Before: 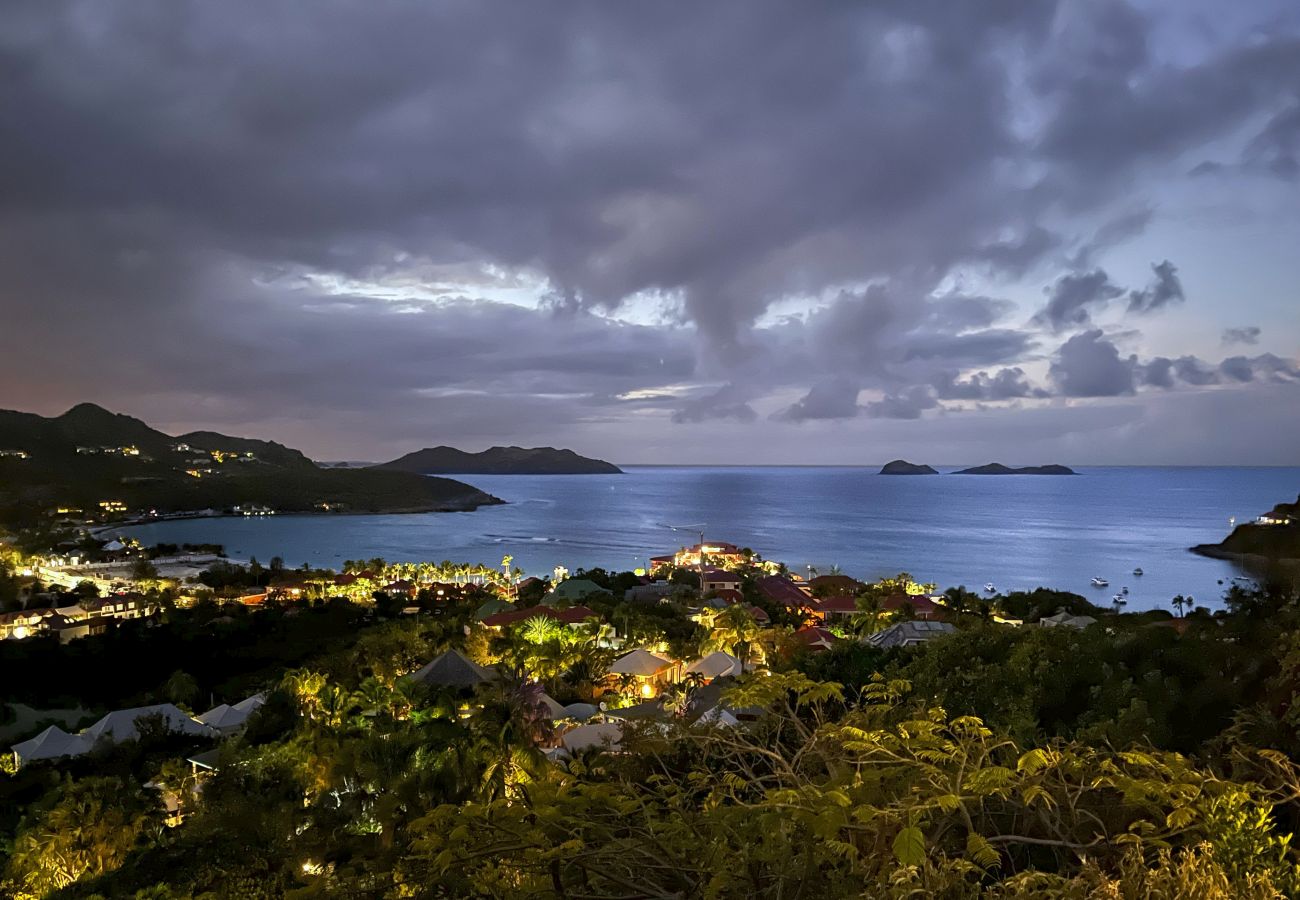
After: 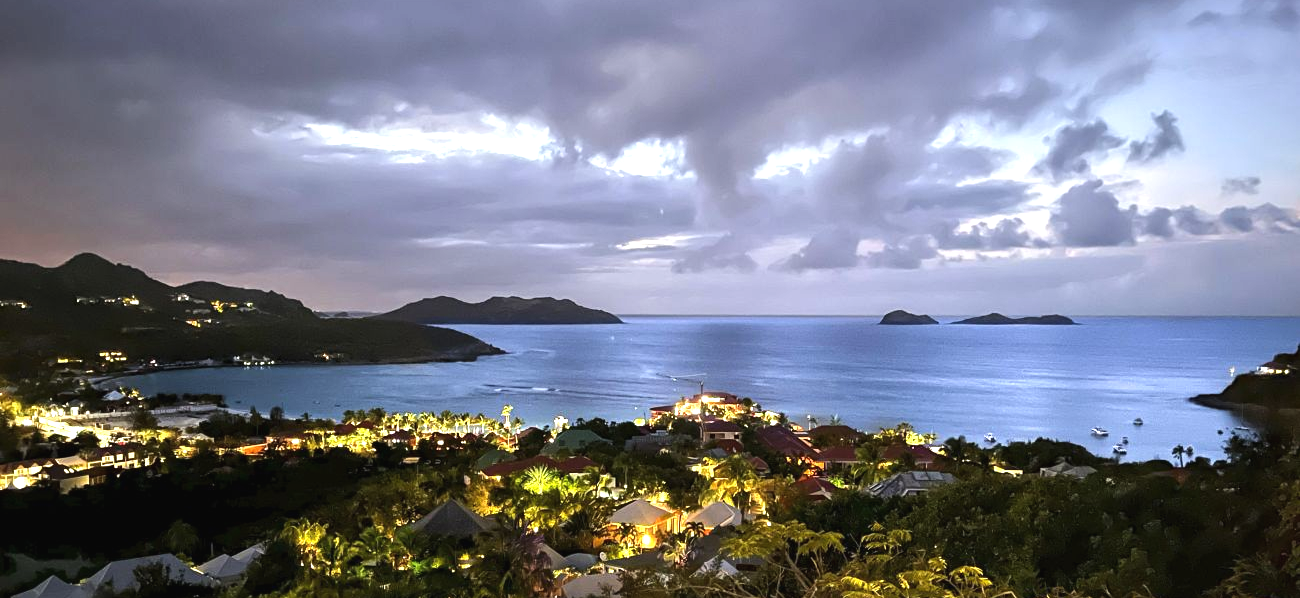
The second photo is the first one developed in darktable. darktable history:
exposure: black level correction -0.002, exposure 0.54 EV, compensate highlight preservation false
tone equalizer: -8 EV -0.417 EV, -7 EV -0.389 EV, -6 EV -0.333 EV, -5 EV -0.222 EV, -3 EV 0.222 EV, -2 EV 0.333 EV, -1 EV 0.389 EV, +0 EV 0.417 EV, edges refinement/feathering 500, mask exposure compensation -1.57 EV, preserve details no
crop: top 16.727%, bottom 16.727%
